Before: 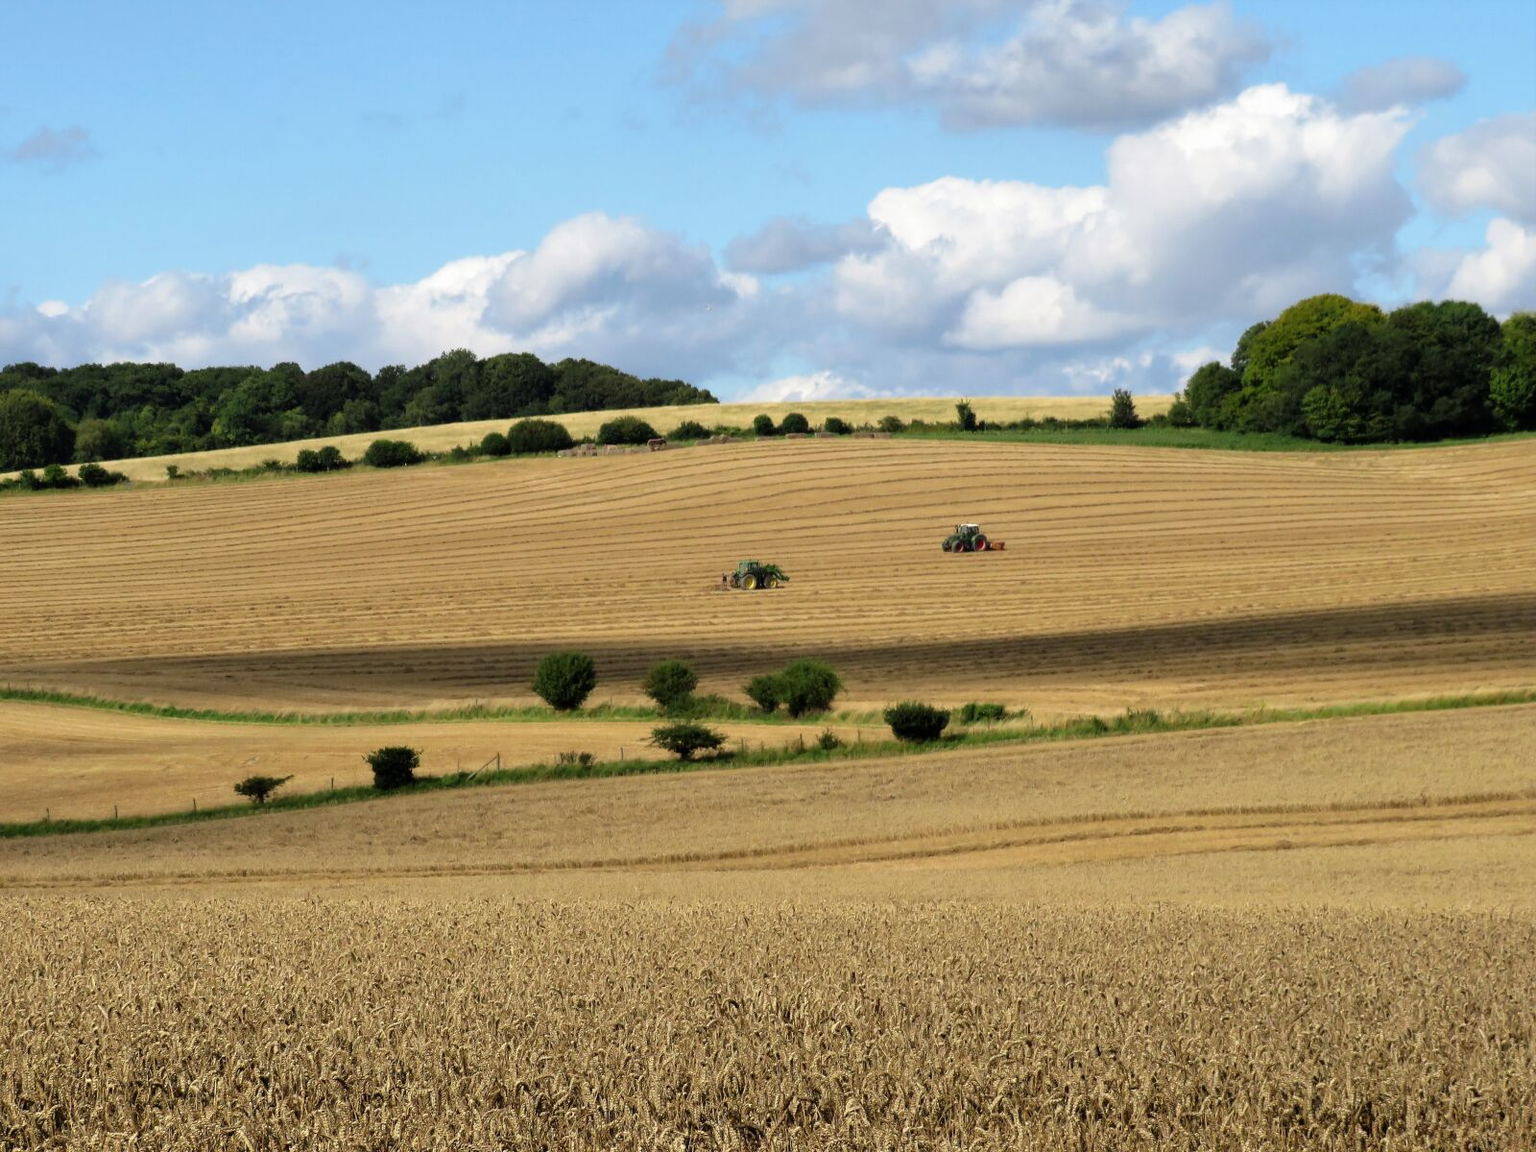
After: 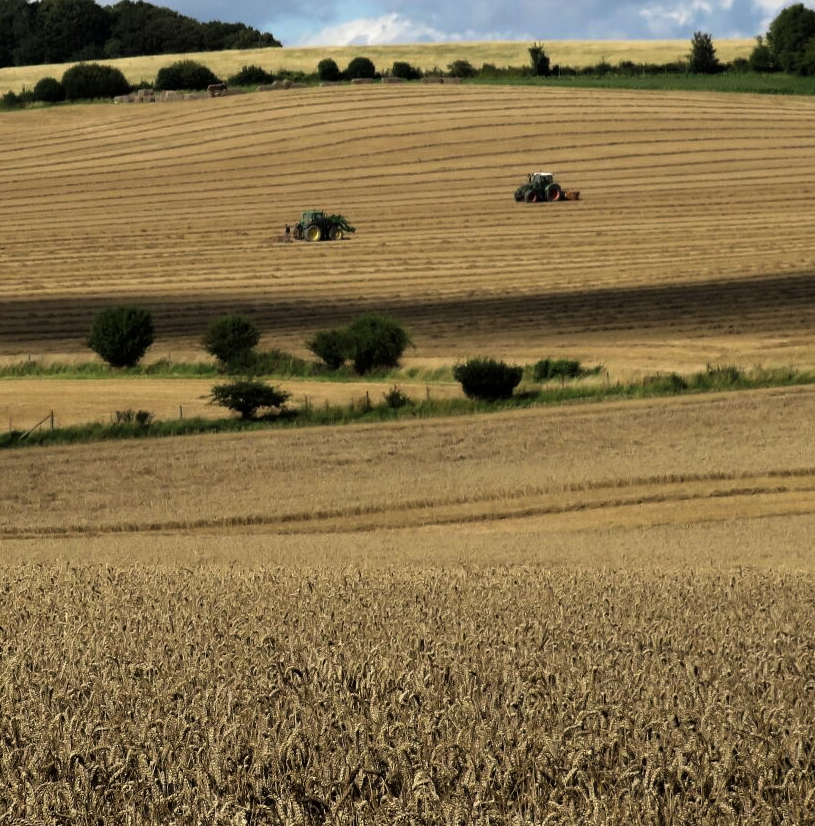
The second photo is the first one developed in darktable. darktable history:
tone curve: curves: ch0 [(0, 0) (0.153, 0.06) (1, 1)], color space Lab, linked channels, preserve colors none
crop and rotate: left 29.237%, top 31.152%, right 19.807%
